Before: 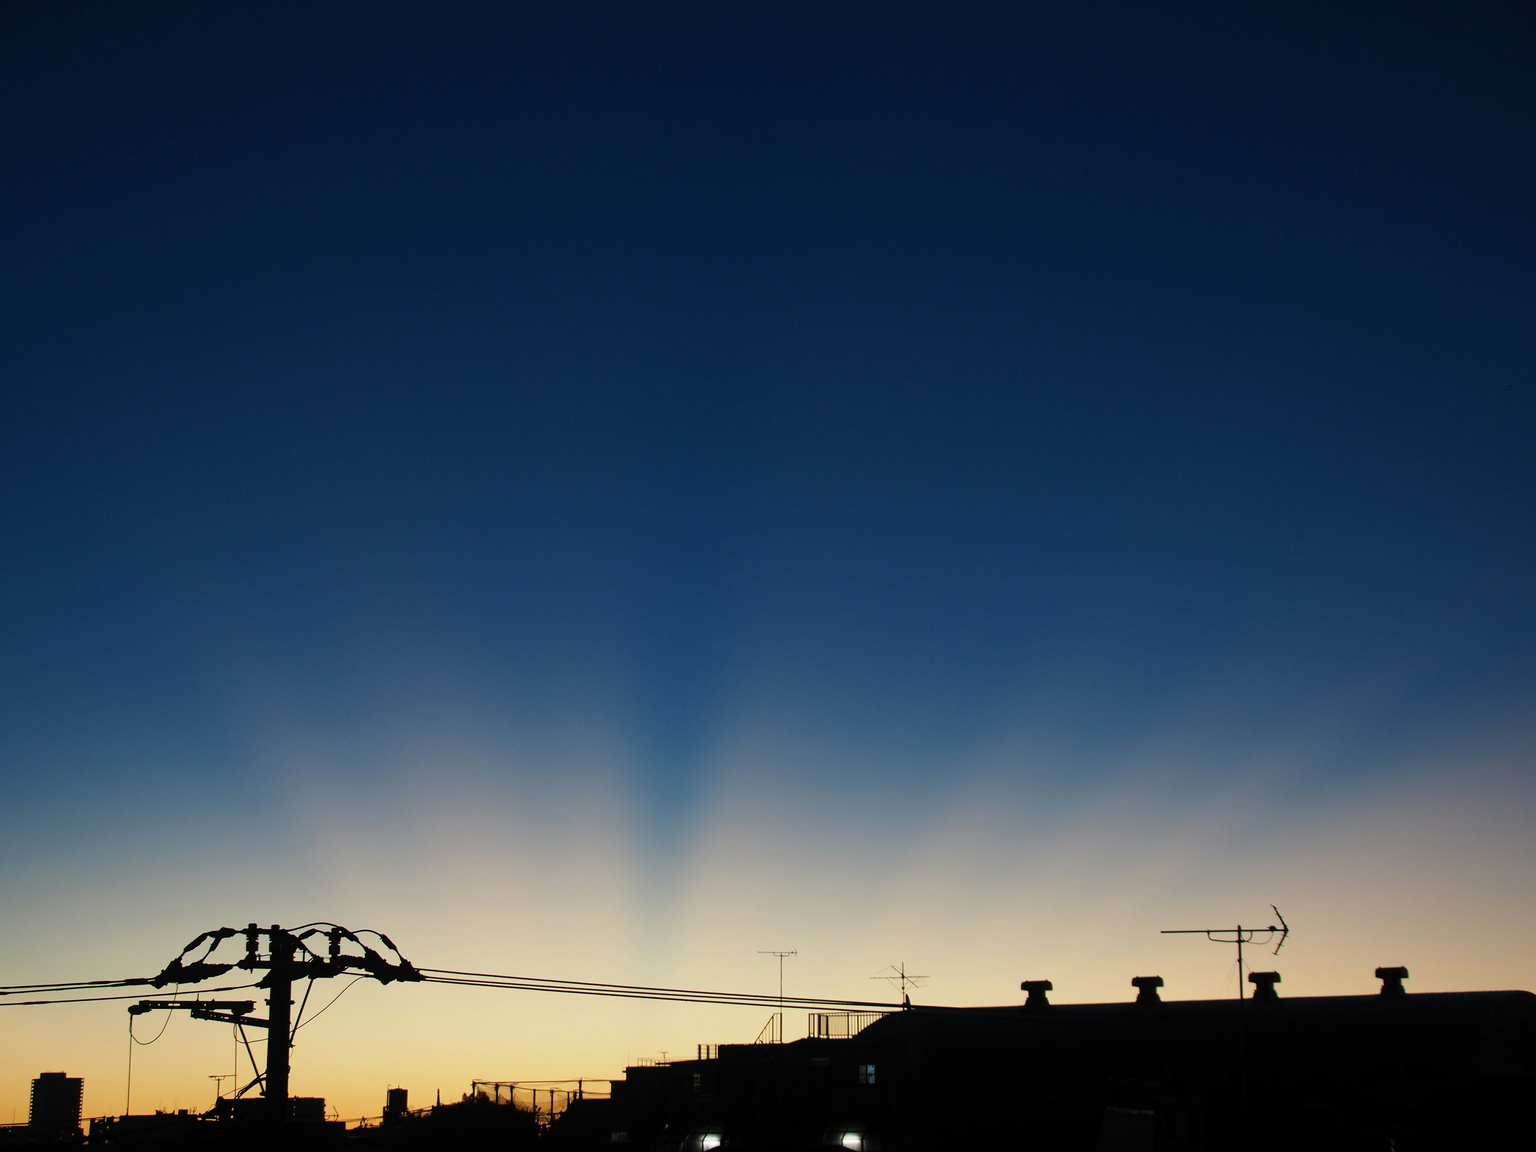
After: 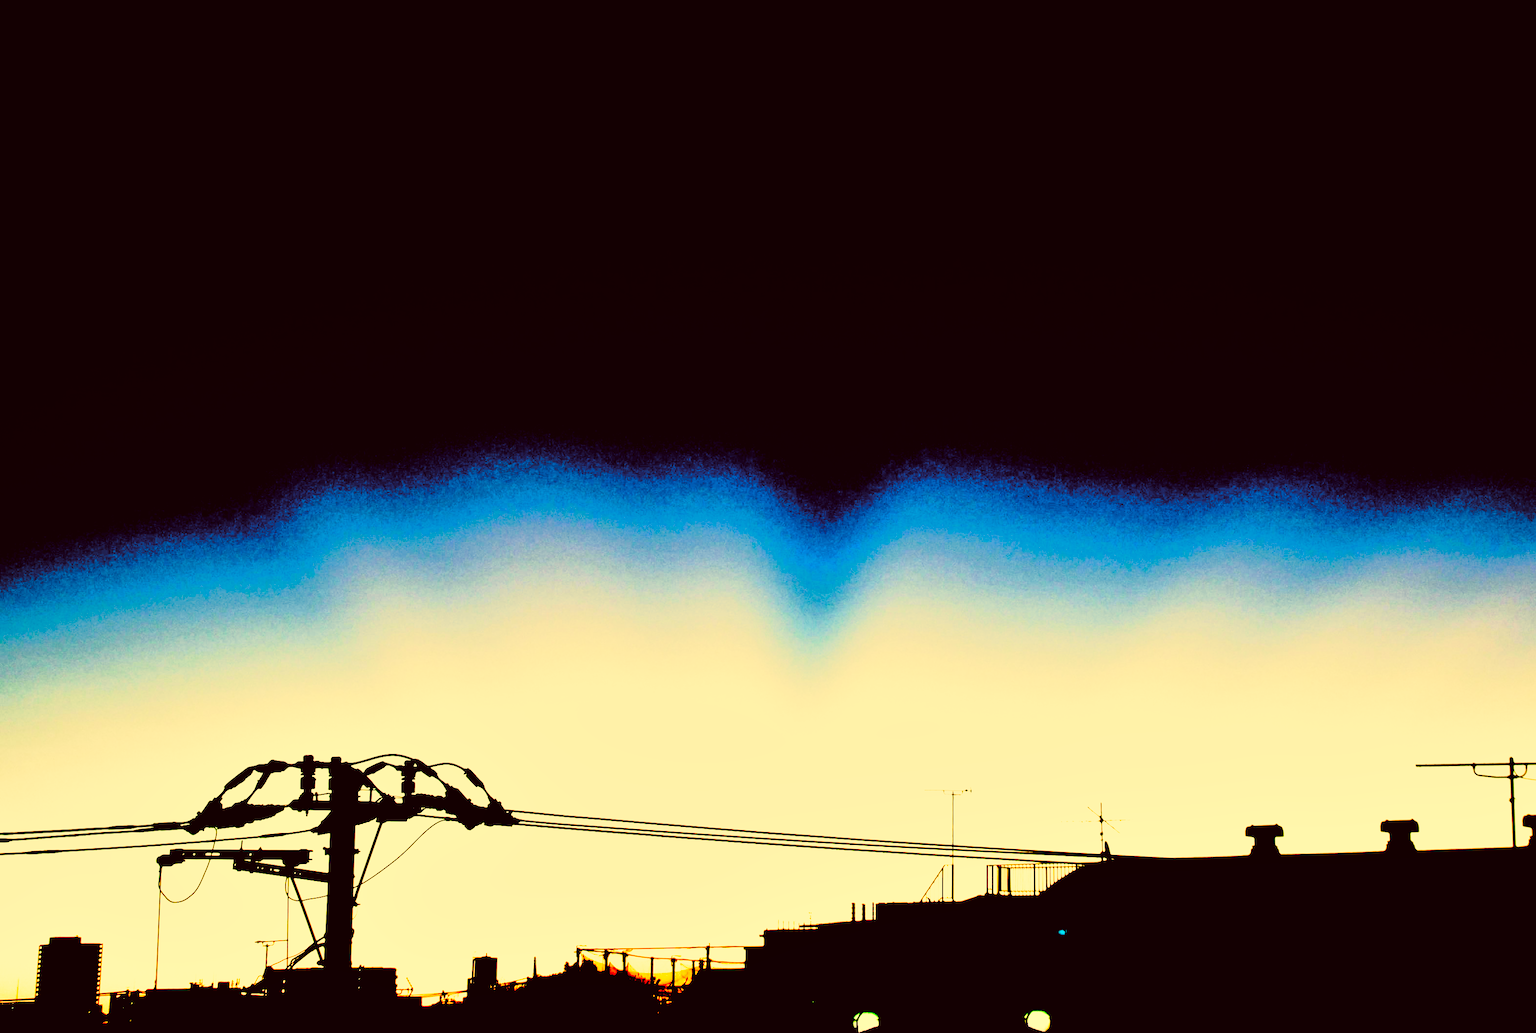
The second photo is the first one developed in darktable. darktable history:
crop: top 26.451%, right 17.974%
exposure: black level correction 0.034, exposure 0.907 EV, compensate highlight preservation false
filmic rgb: black relative exposure -1.05 EV, white relative exposure 2.05 EV, hardness 1.55, contrast 2.243, preserve chrominance no, color science v4 (2020)
shadows and highlights: low approximation 0.01, soften with gaussian
tone curve: curves: ch0 [(0, 0) (0.105, 0.044) (0.195, 0.128) (0.283, 0.283) (0.384, 0.404) (0.485, 0.531) (0.638, 0.681) (0.795, 0.879) (1, 0.977)]; ch1 [(0, 0) (0.161, 0.092) (0.35, 0.33) (0.379, 0.401) (0.456, 0.469) (0.498, 0.503) (0.531, 0.537) (0.596, 0.621) (0.635, 0.671) (1, 1)]; ch2 [(0, 0) (0.371, 0.362) (0.437, 0.437) (0.483, 0.484) (0.53, 0.515) (0.56, 0.58) (0.622, 0.606) (1, 1)], color space Lab, linked channels, preserve colors none
color correction: highlights a* -0.417, highlights b* 39.84, shadows a* 9.92, shadows b* -0.437
contrast brightness saturation: contrast 0.074, brightness 0.076, saturation 0.183
